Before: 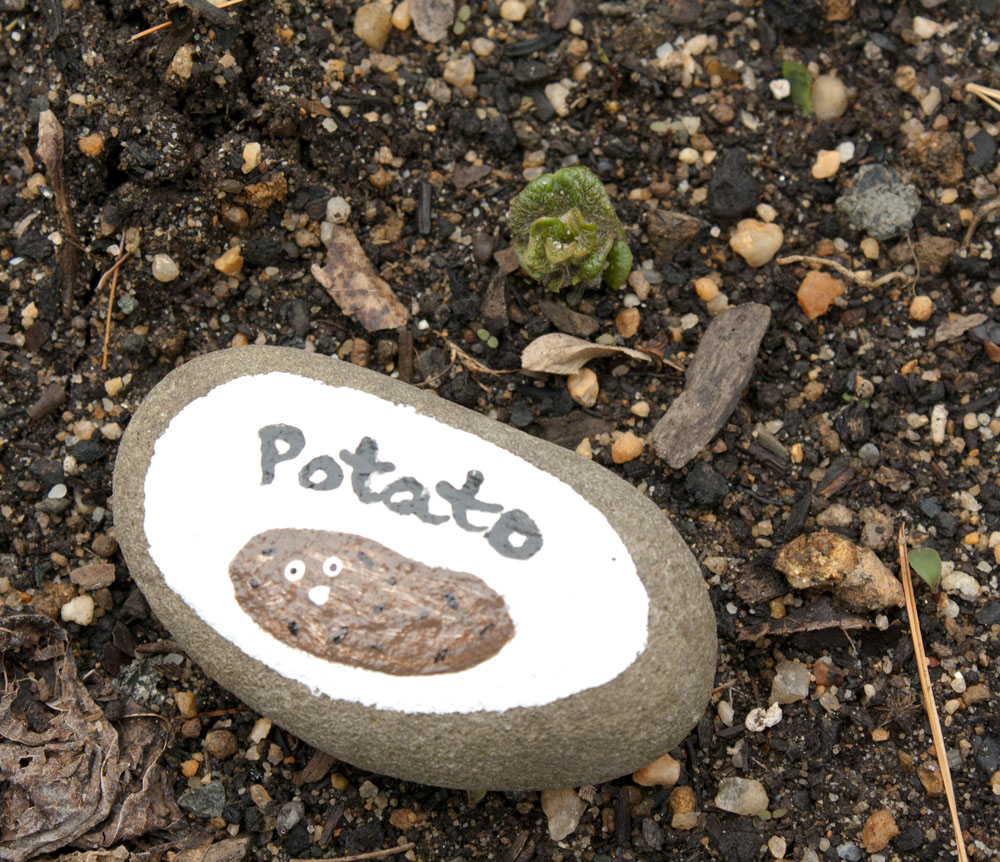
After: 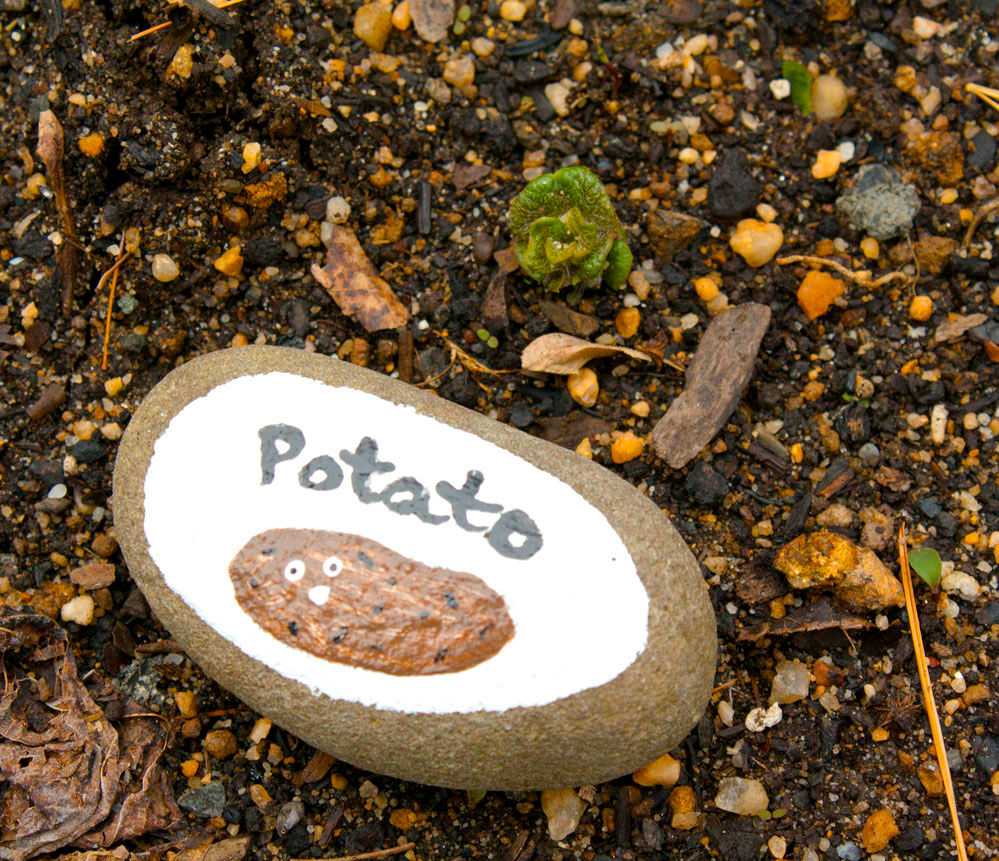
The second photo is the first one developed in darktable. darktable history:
color balance rgb: linear chroma grading › global chroma 15%, perceptual saturation grading › global saturation 30%
color balance: output saturation 110%
tone equalizer: on, module defaults
